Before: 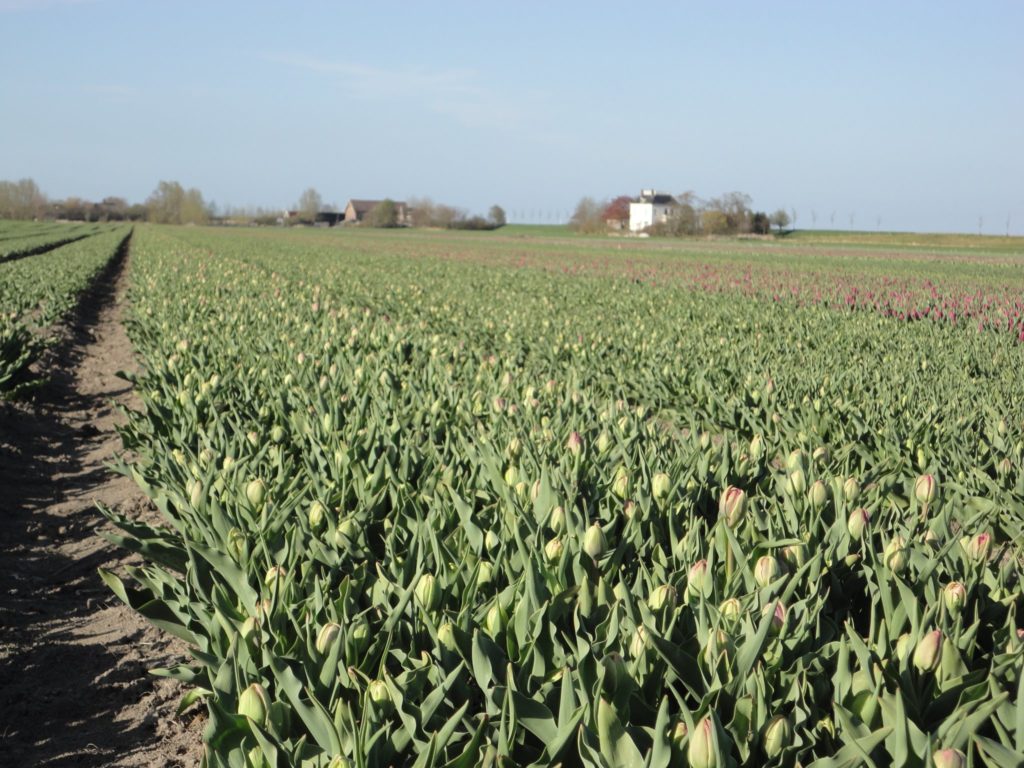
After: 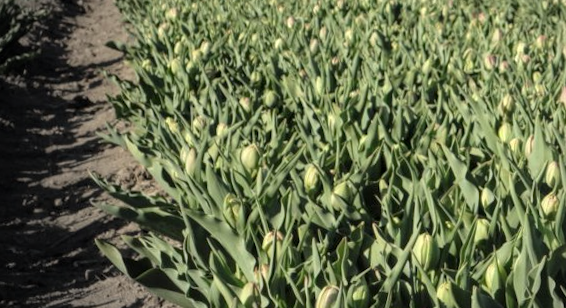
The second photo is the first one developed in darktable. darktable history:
rotate and perspective: rotation -2°, crop left 0.022, crop right 0.978, crop top 0.049, crop bottom 0.951
crop: top 44.483%, right 43.593%, bottom 12.892%
local contrast: on, module defaults
vignetting: fall-off start 73.57%, center (0.22, -0.235)
